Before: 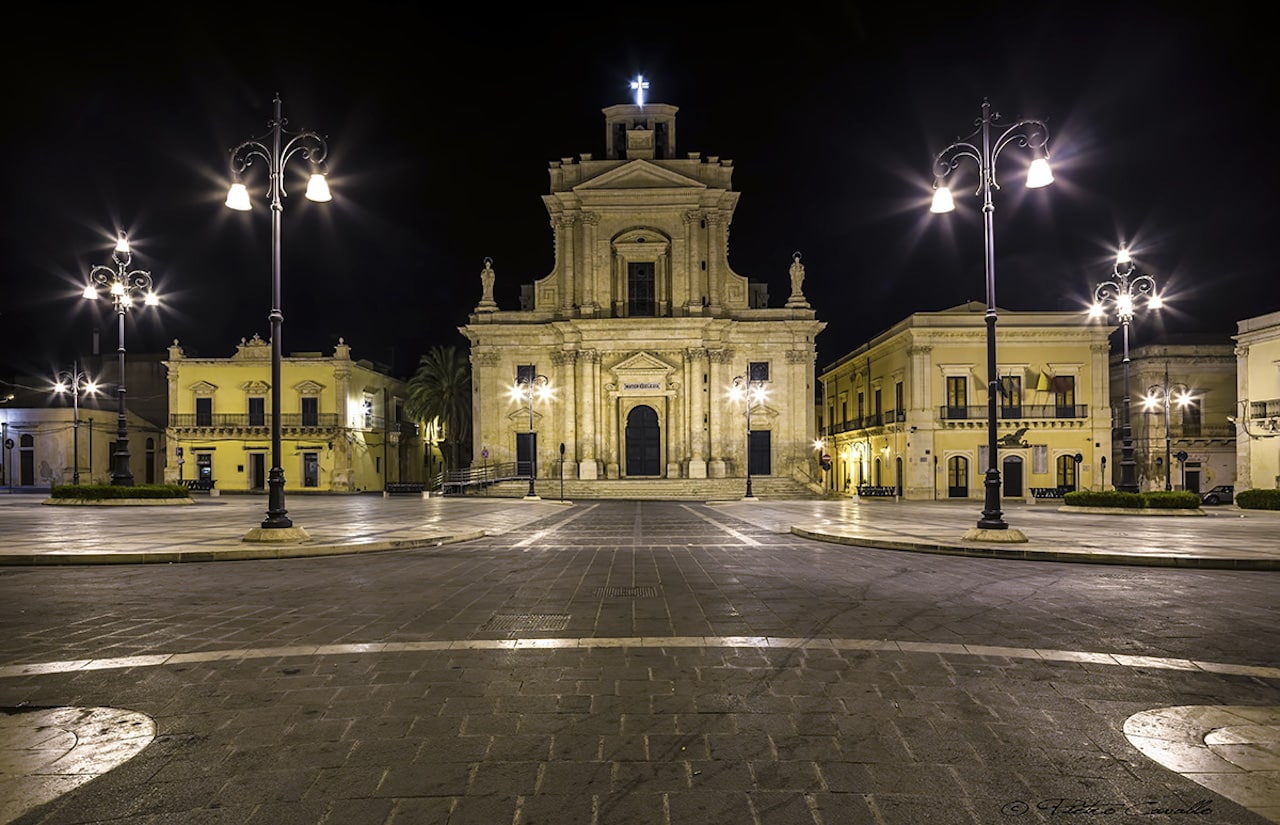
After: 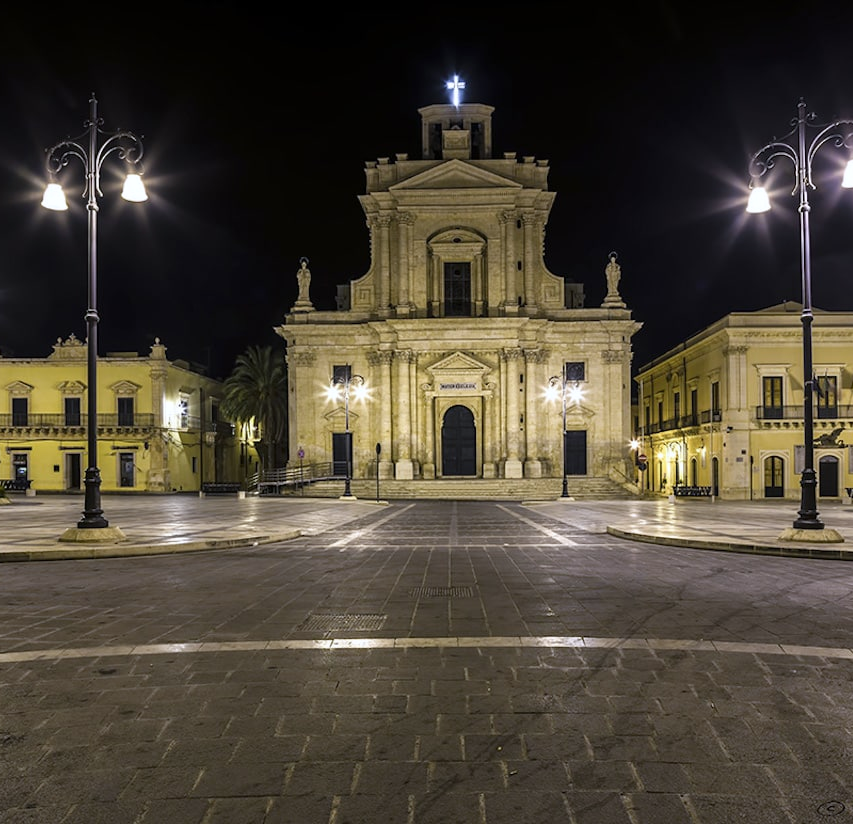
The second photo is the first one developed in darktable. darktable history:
white balance: red 0.983, blue 1.036
bloom: size 3%, threshold 100%, strength 0%
crop and rotate: left 14.436%, right 18.898%
